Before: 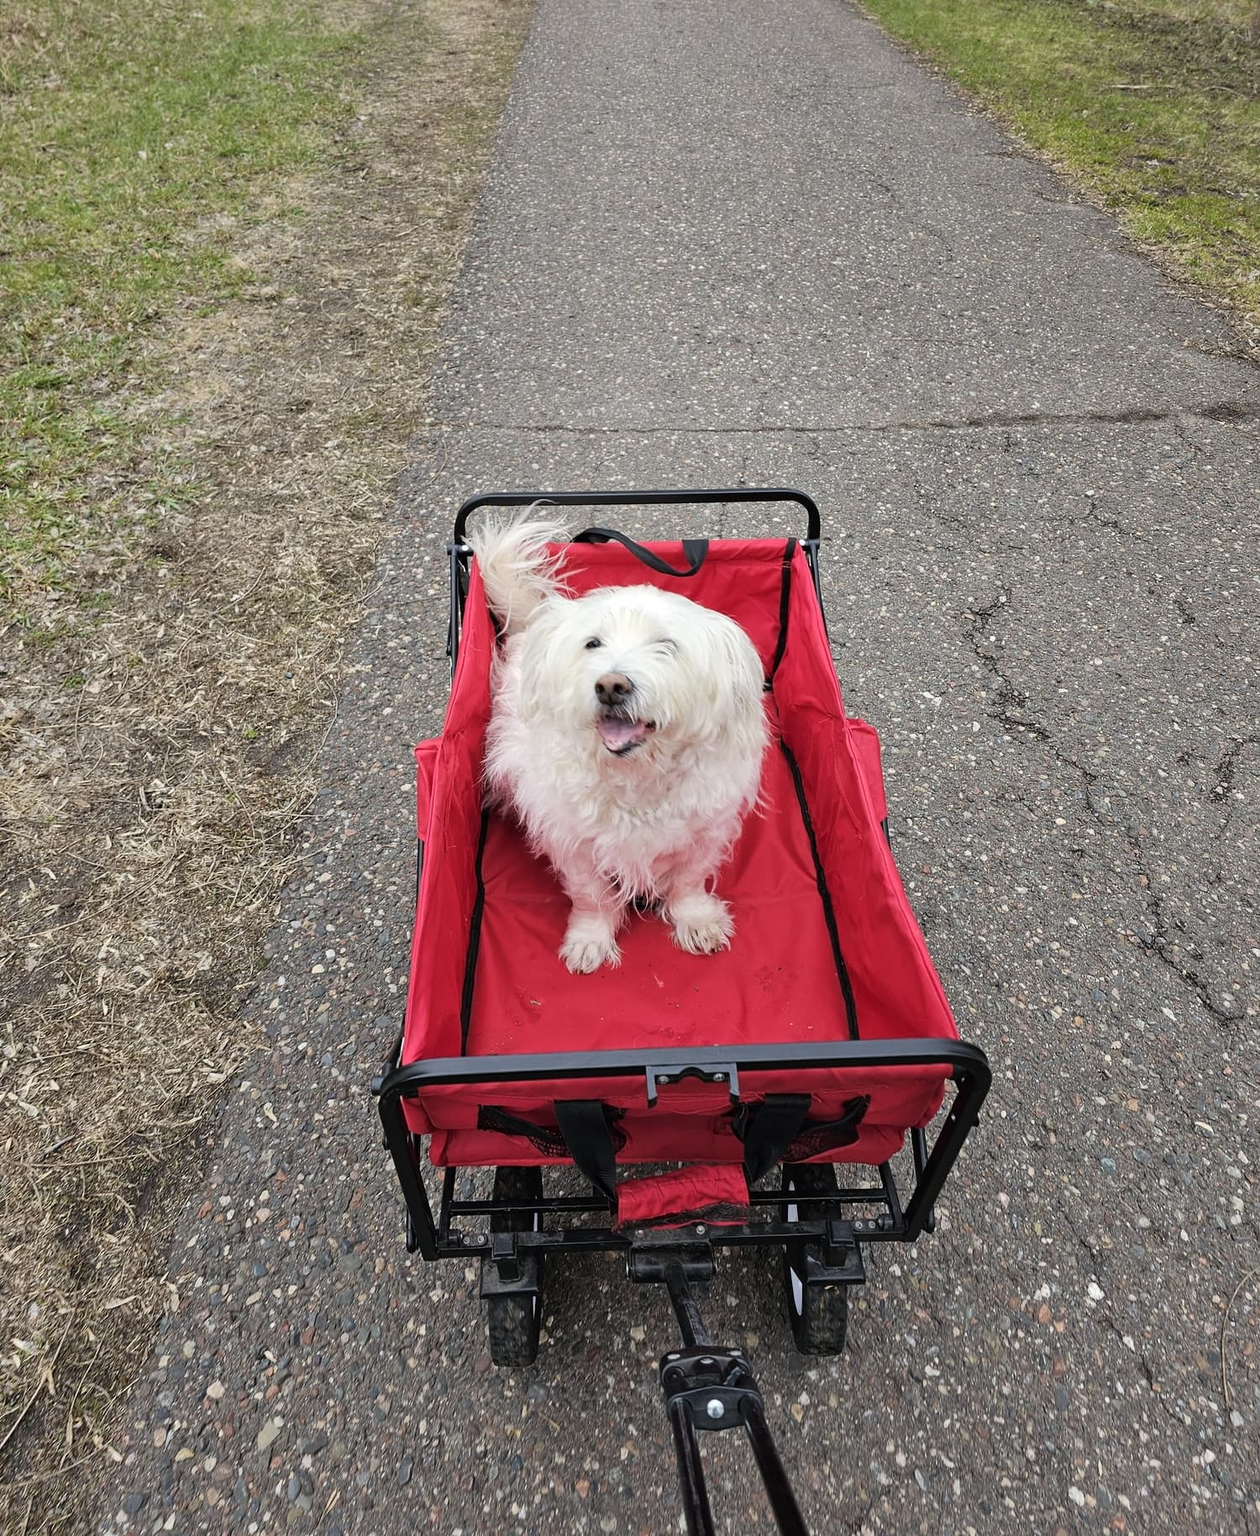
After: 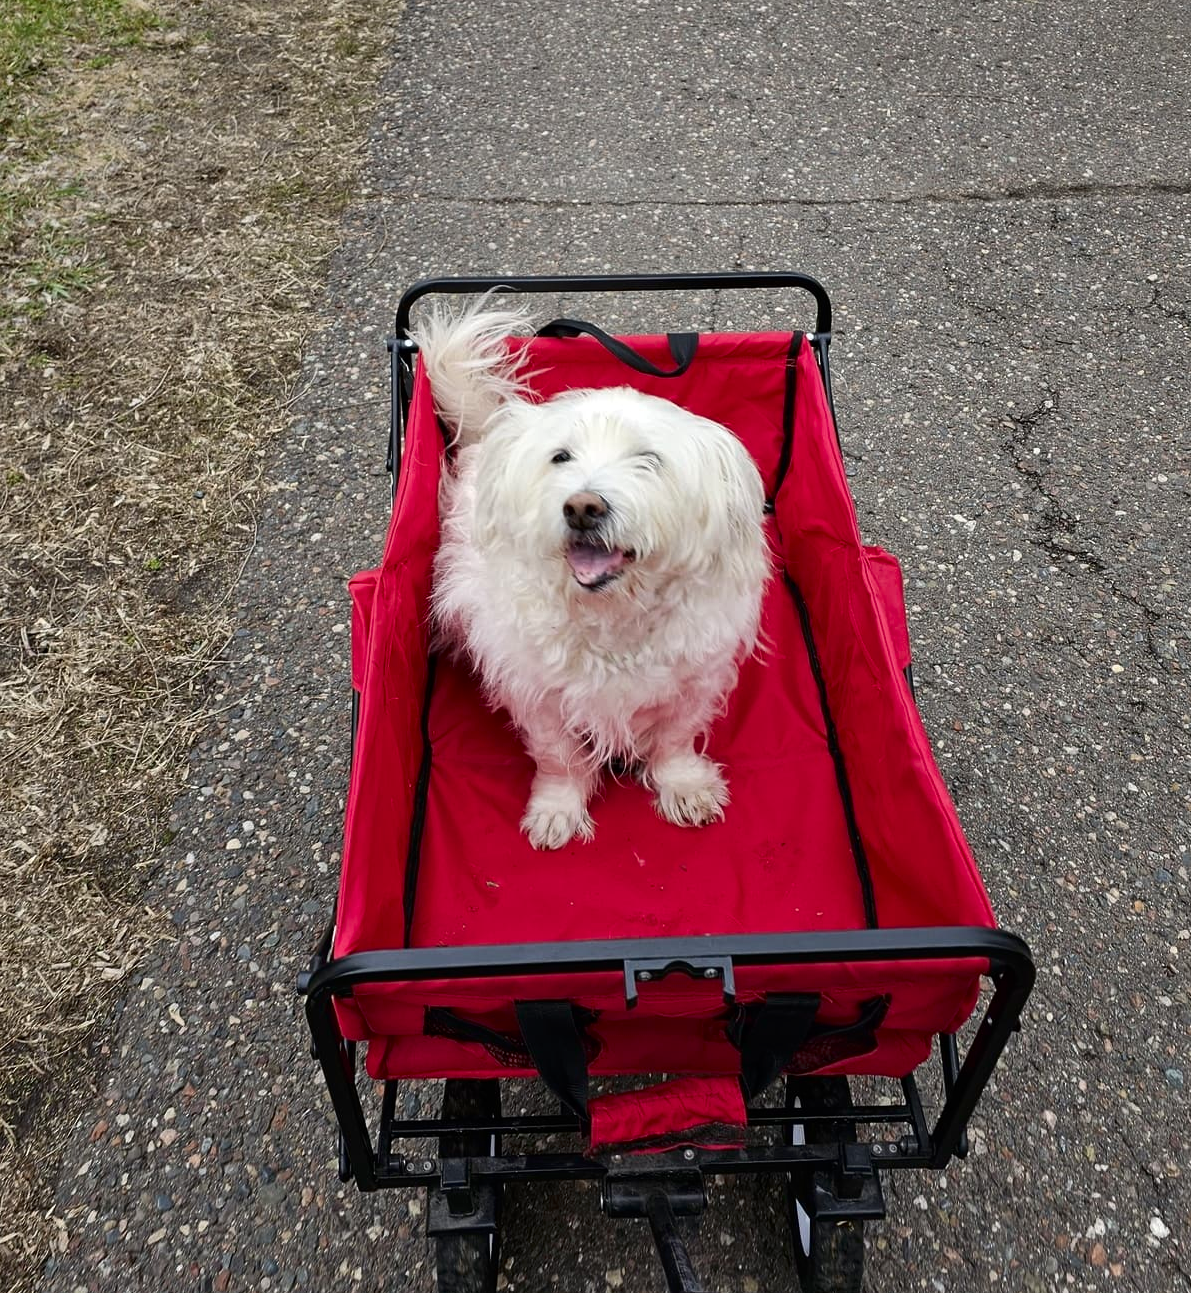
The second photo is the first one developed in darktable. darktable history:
crop: left 9.712%, top 16.928%, right 10.845%, bottom 12.332%
contrast brightness saturation: contrast 0.07, brightness -0.14, saturation 0.11
